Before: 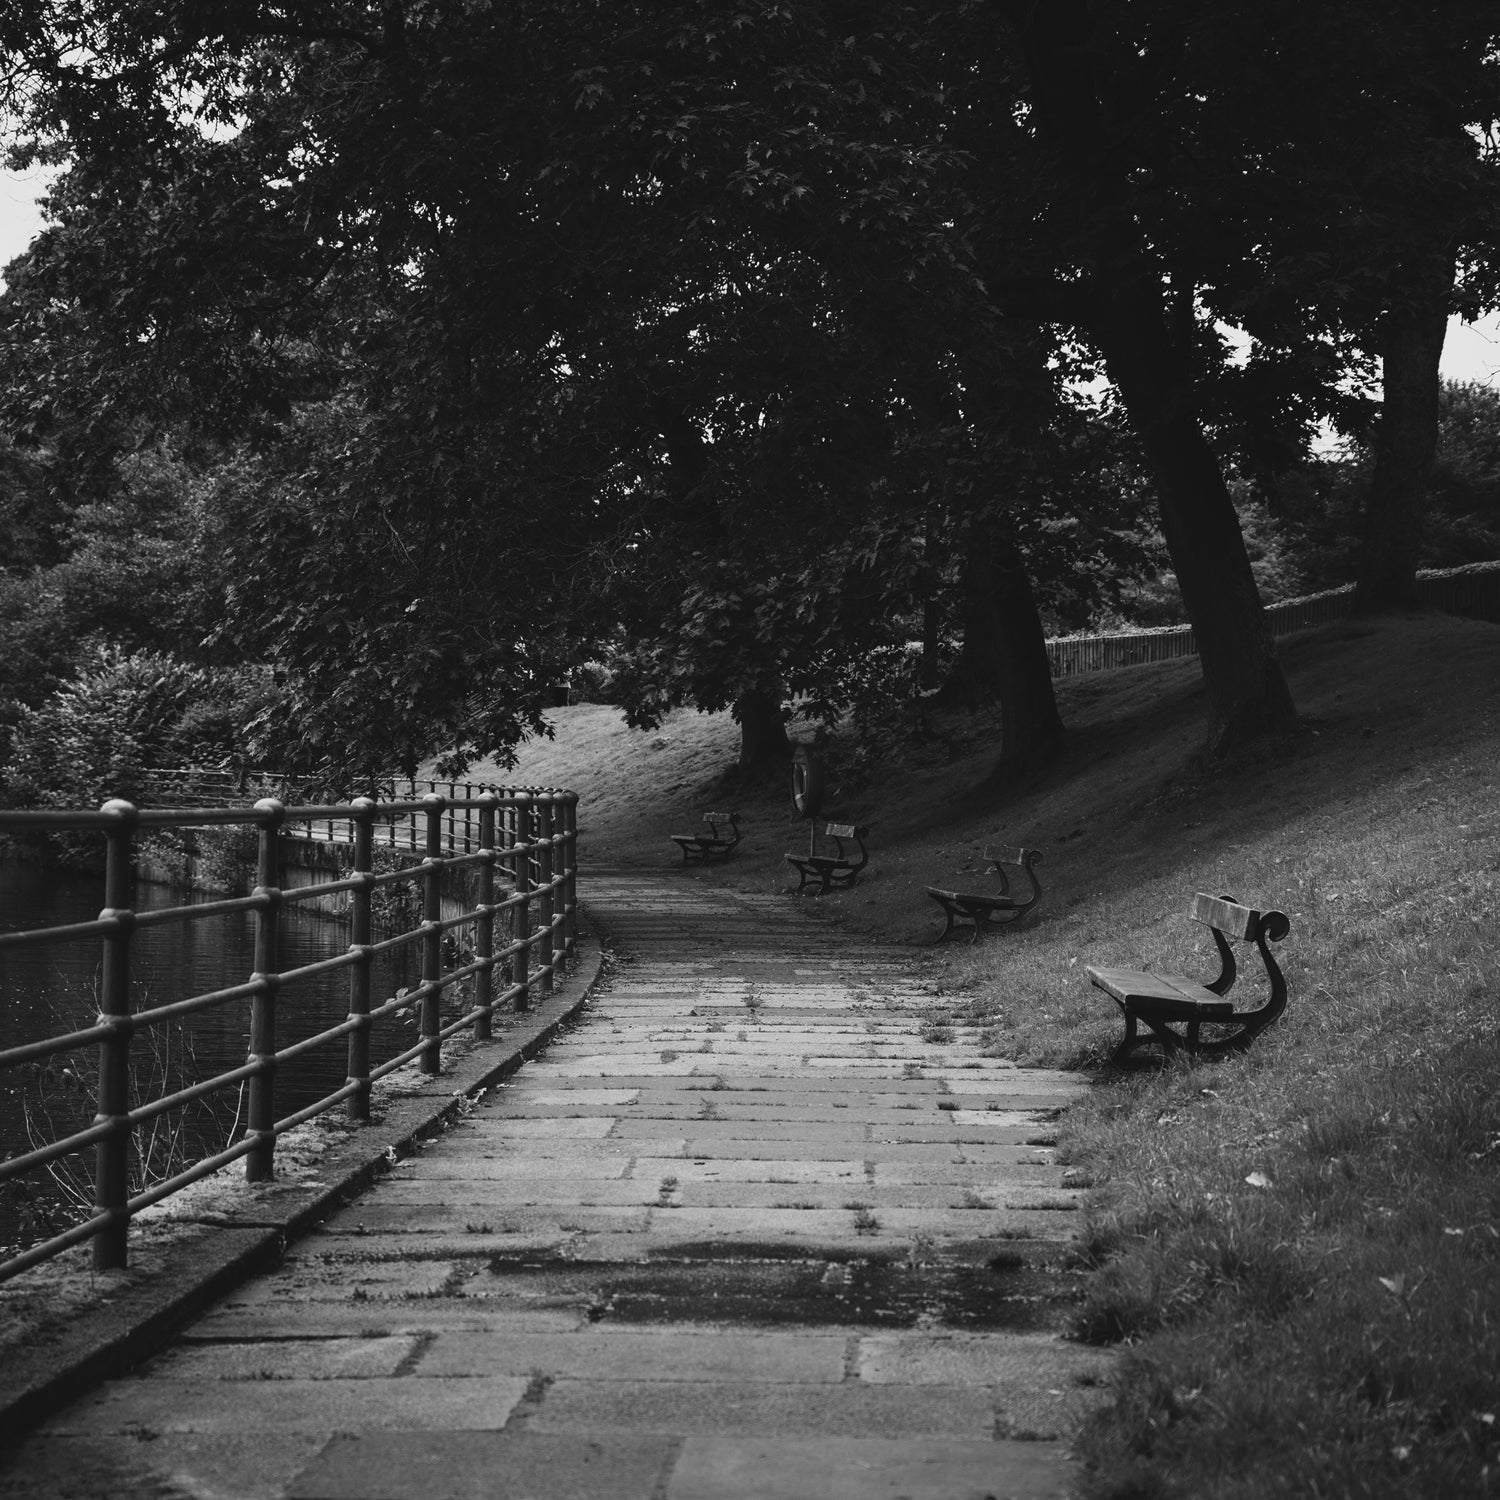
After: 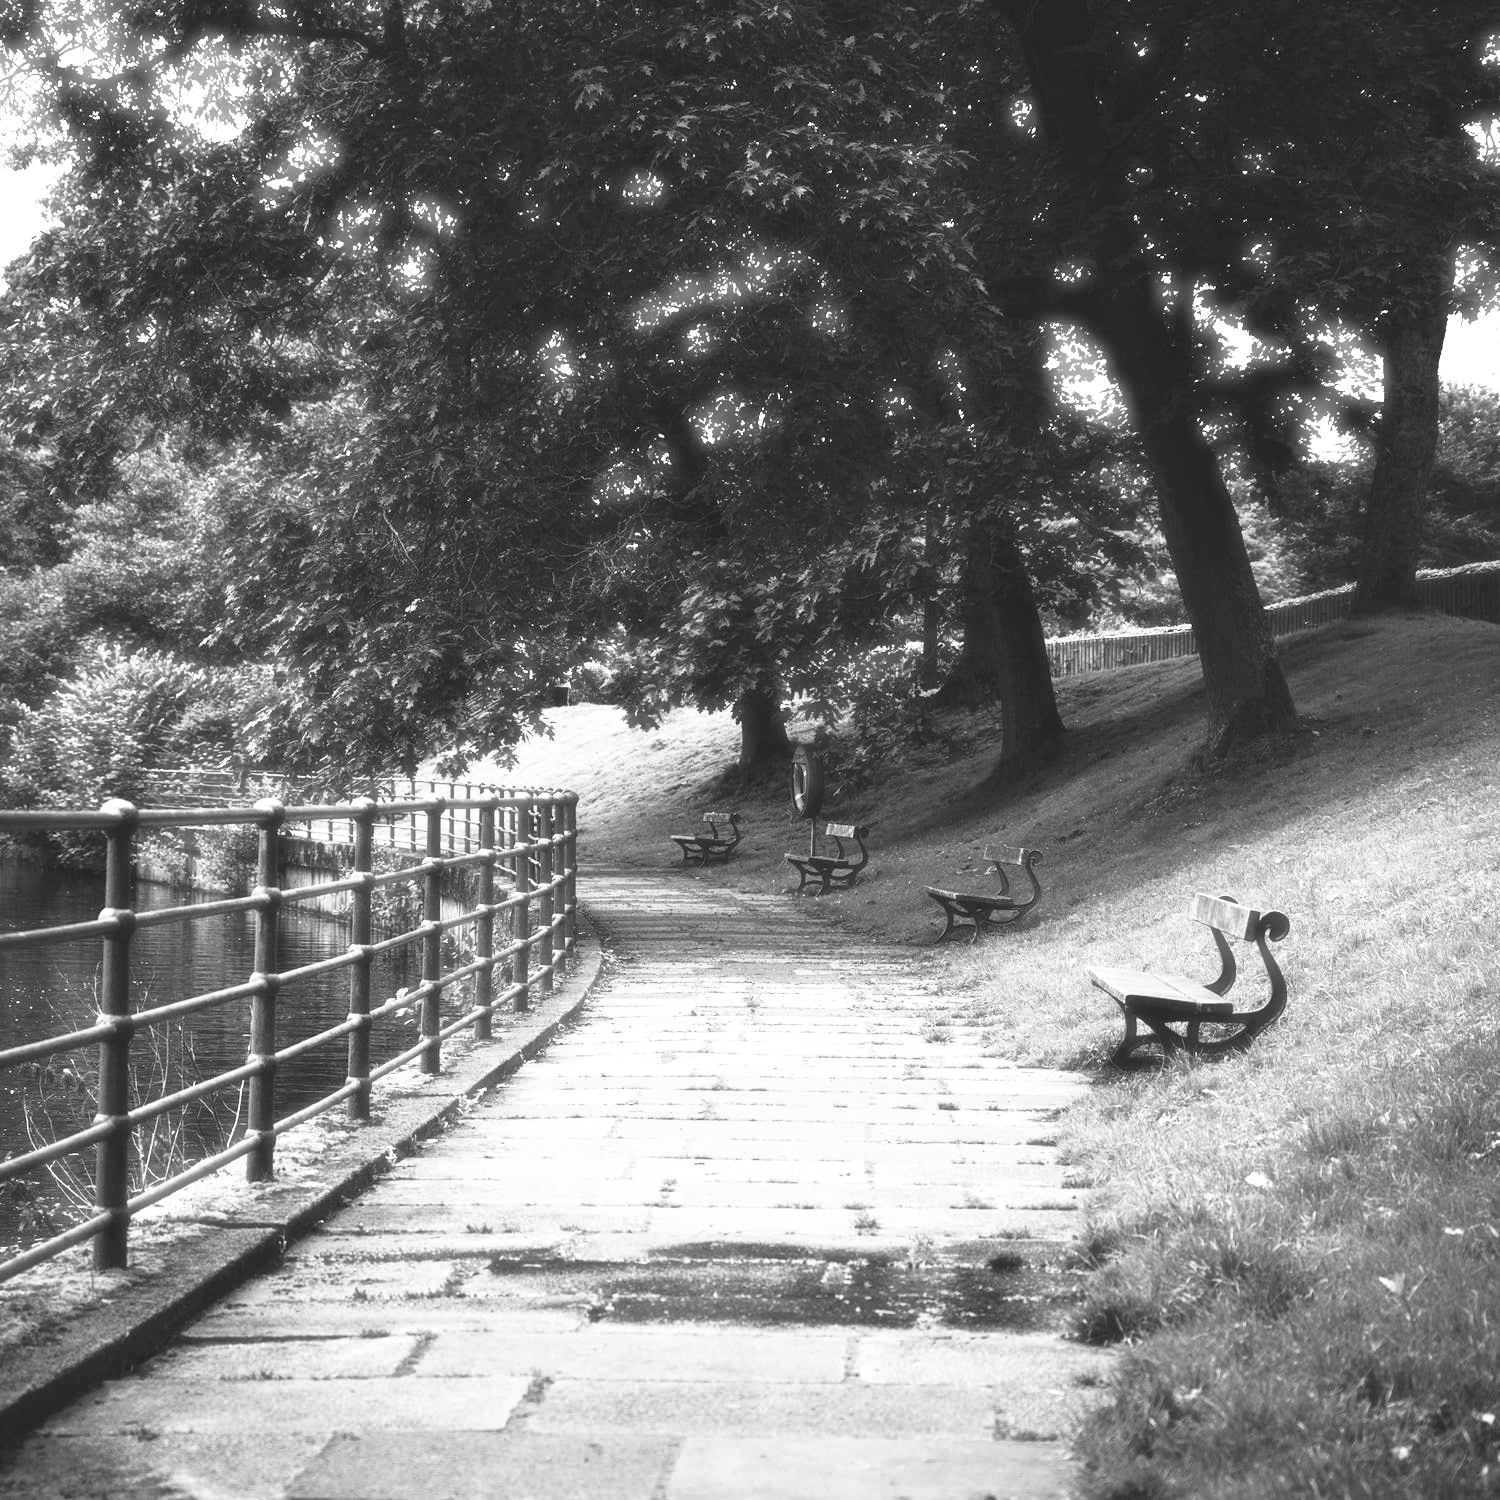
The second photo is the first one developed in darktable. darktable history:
haze removal: strength -0.1, adaptive false
base curve: curves: ch0 [(0, 0) (0.012, 0.01) (0.073, 0.168) (0.31, 0.711) (0.645, 0.957) (1, 1)], preserve colors none
exposure: black level correction 0, exposure 1 EV, compensate exposure bias true, compensate highlight preservation false
